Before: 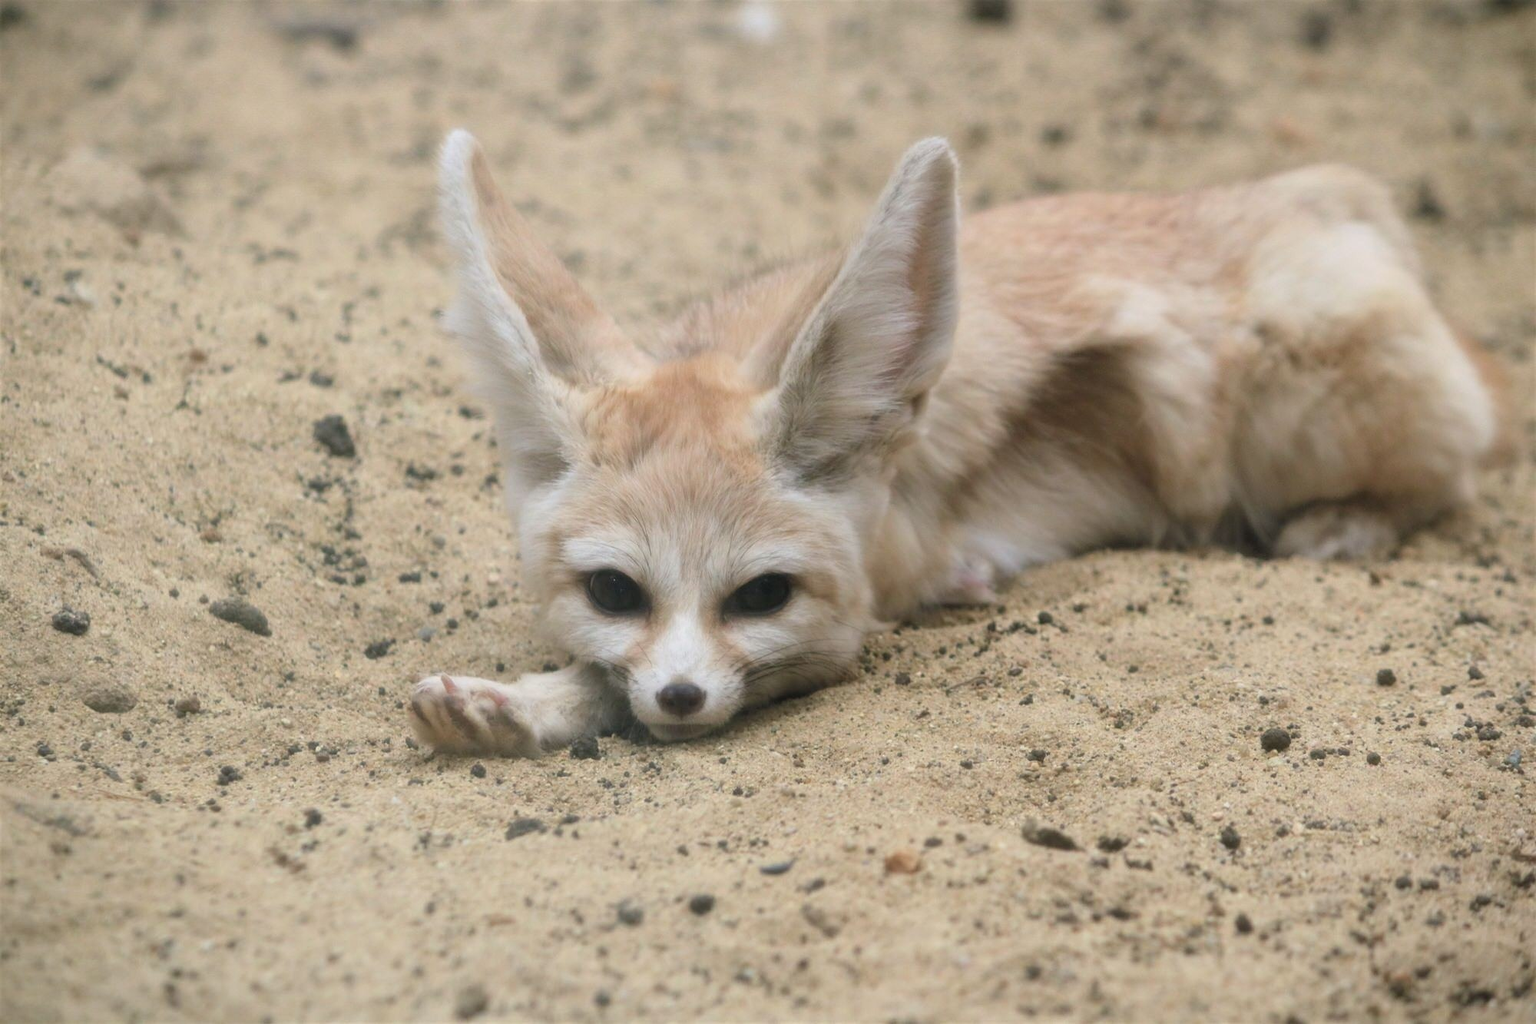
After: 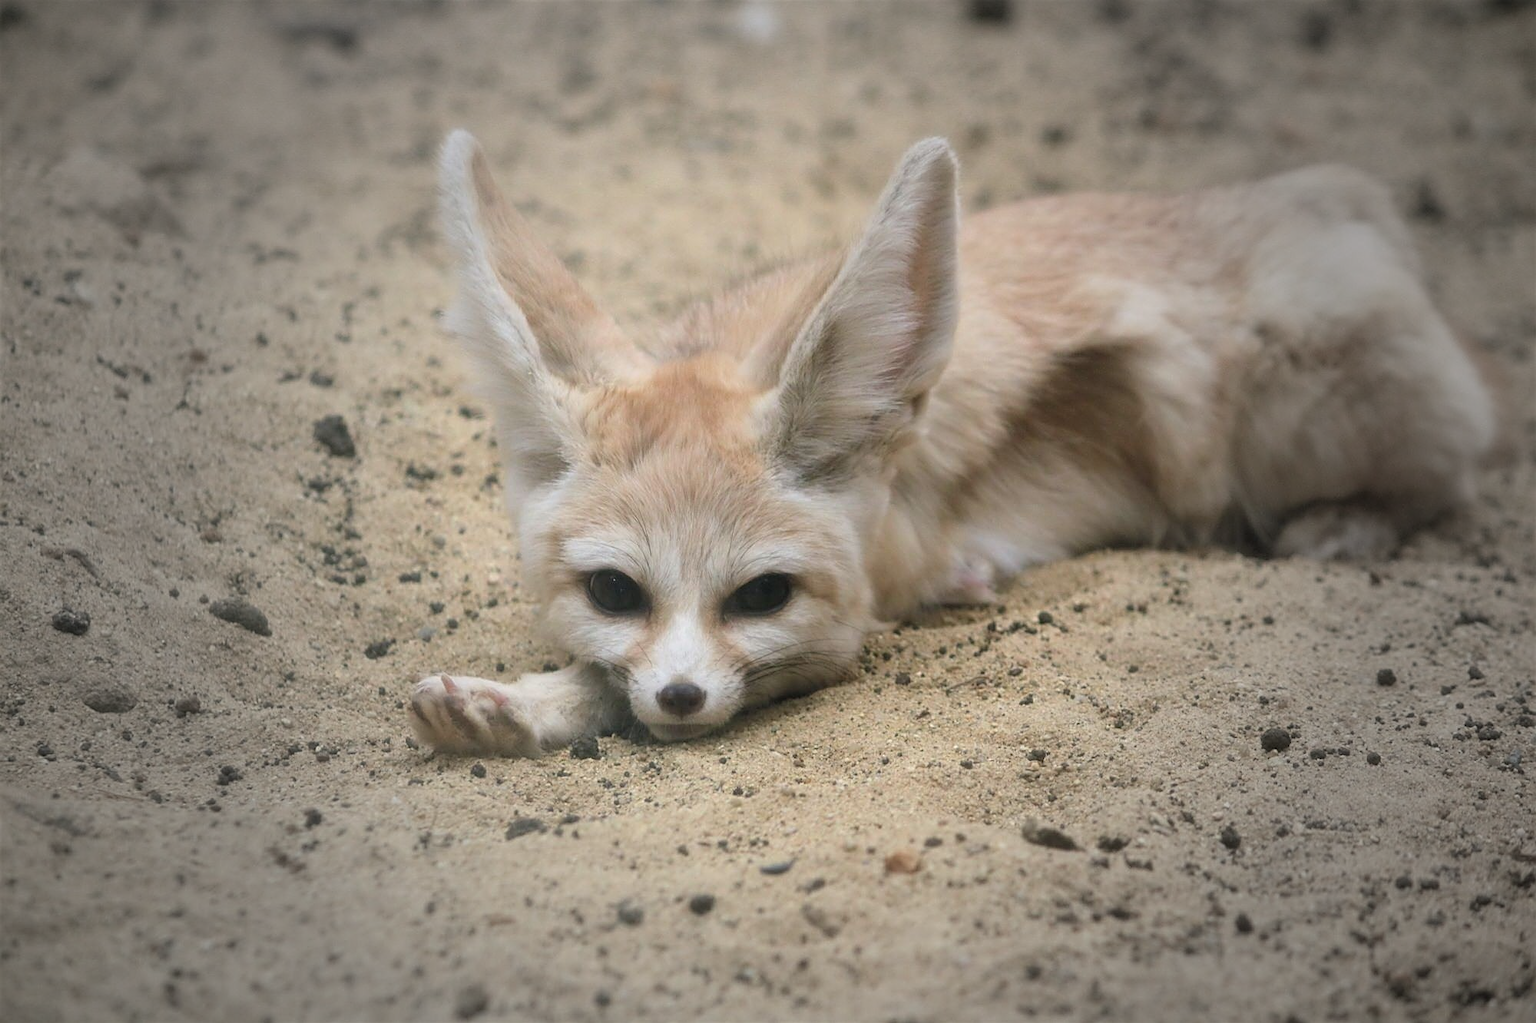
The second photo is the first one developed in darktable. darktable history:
vignetting: fall-off start 40%, fall-off radius 40%
sharpen: on, module defaults
